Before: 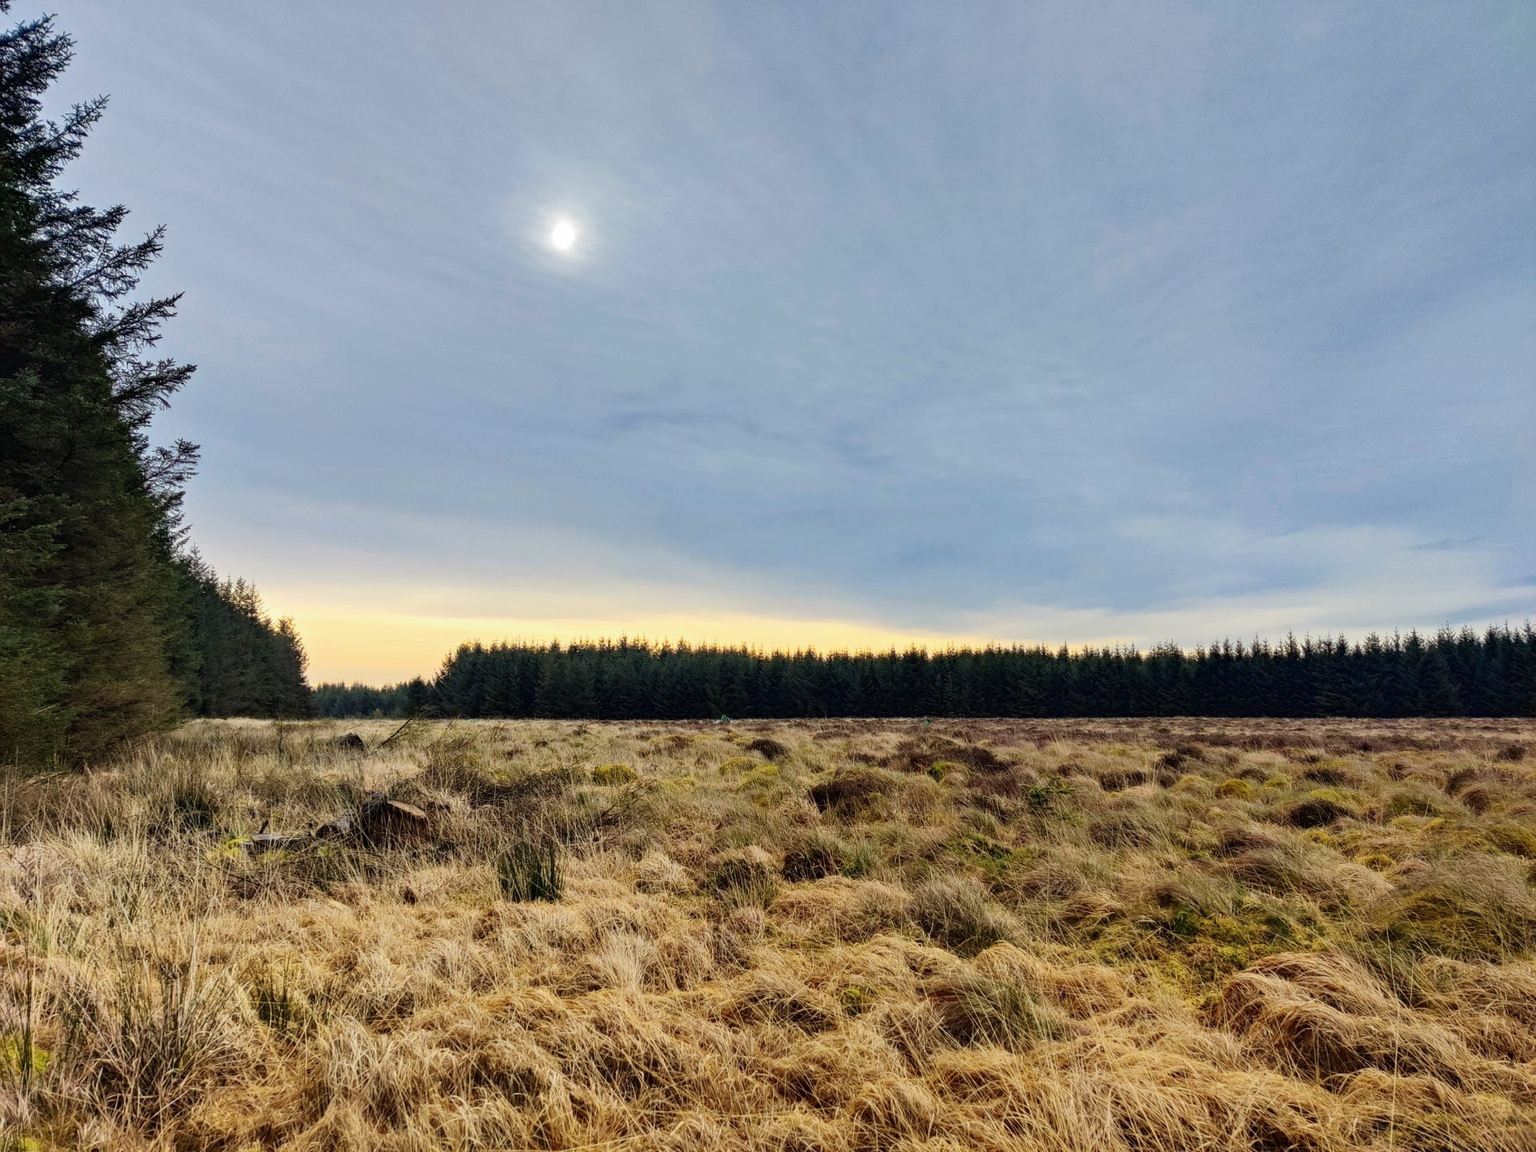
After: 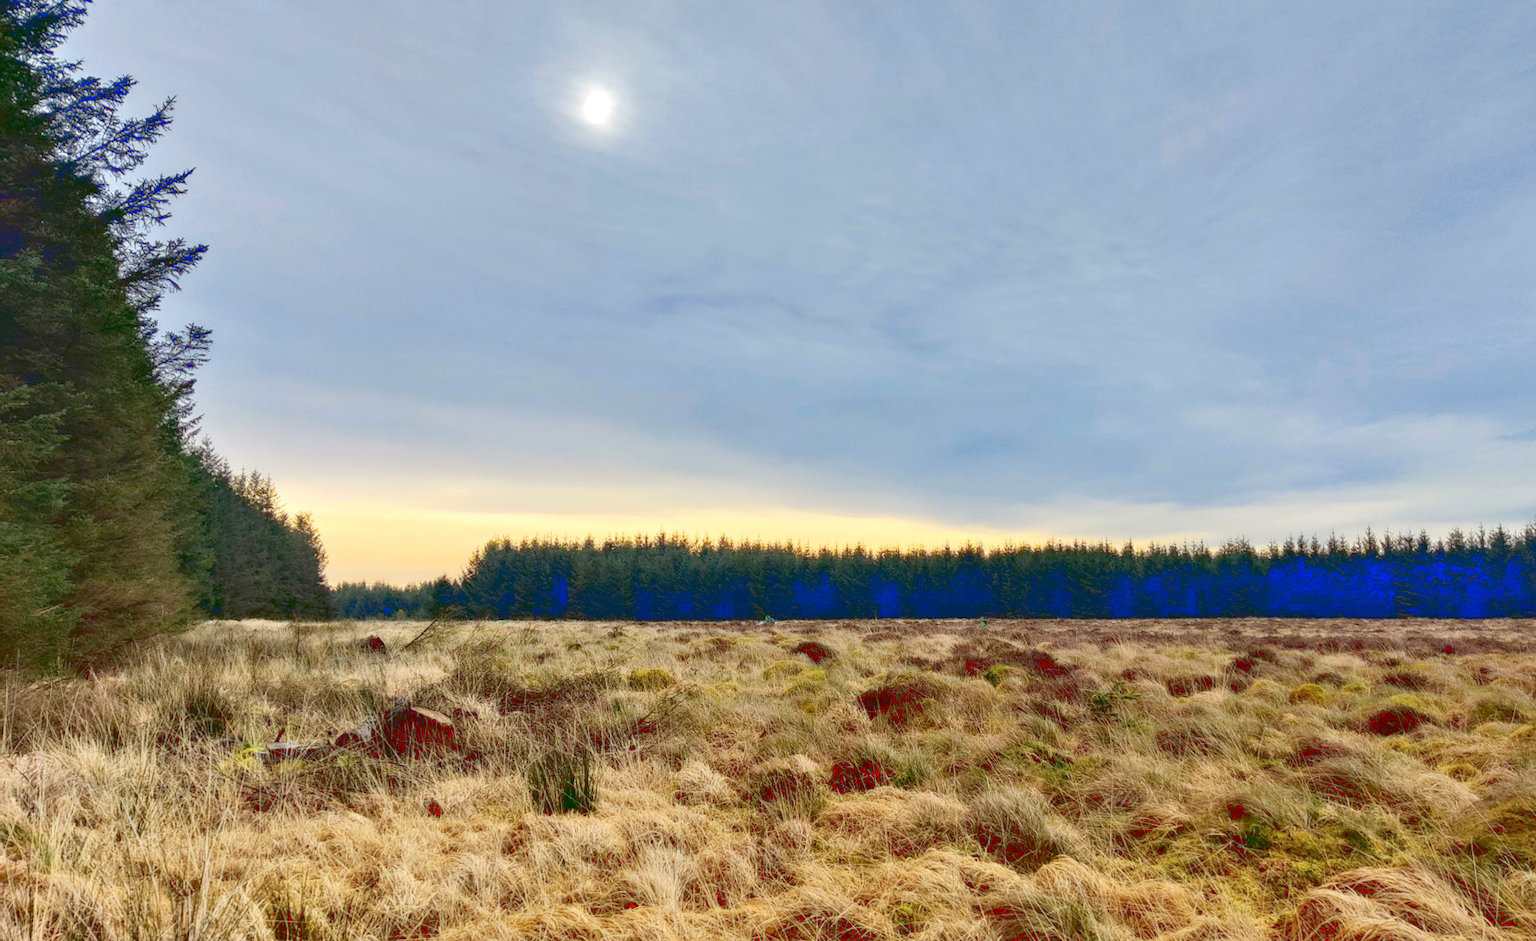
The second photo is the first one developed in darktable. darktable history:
tone curve: curves: ch0 [(0, 0.137) (1, 1)], color space Lab, linked channels, preserve colors none
contrast equalizer: y [[0.514, 0.573, 0.581, 0.508, 0.5, 0.5], [0.5 ×6], [0.5 ×6], [0 ×6], [0 ×6]], mix 0.79
crop and rotate: angle 0.03°, top 11.643%, right 5.651%, bottom 11.189%
